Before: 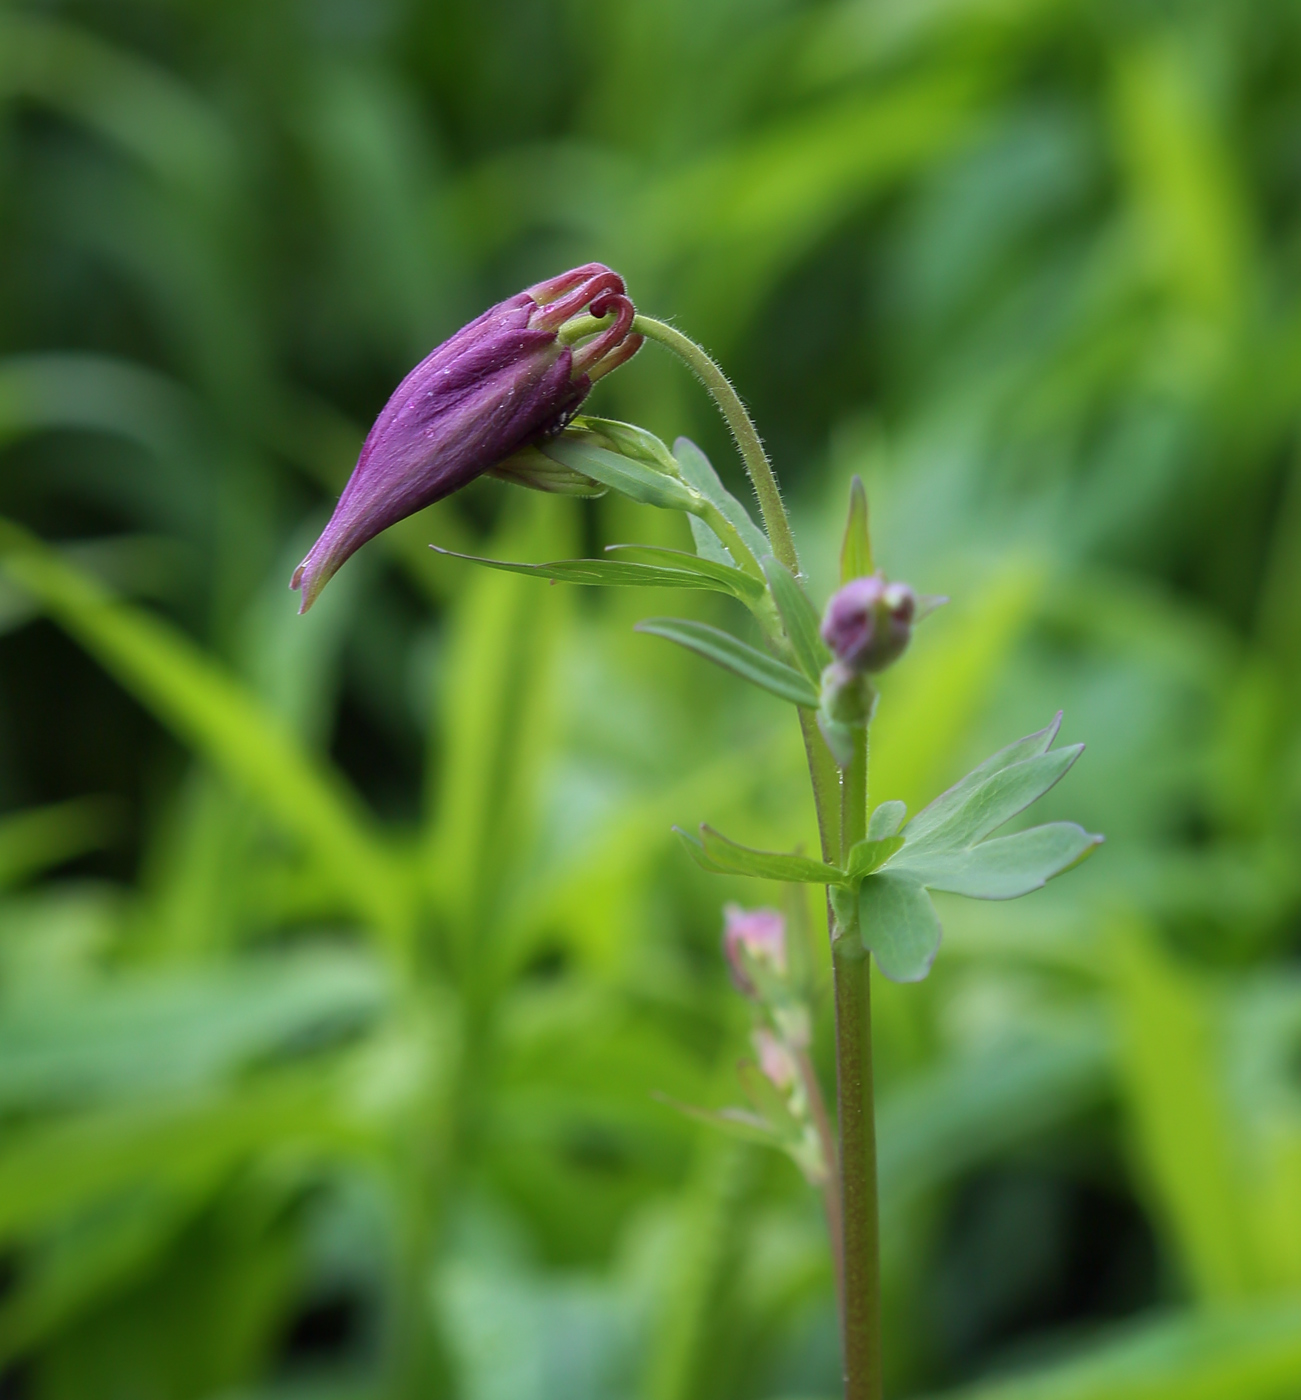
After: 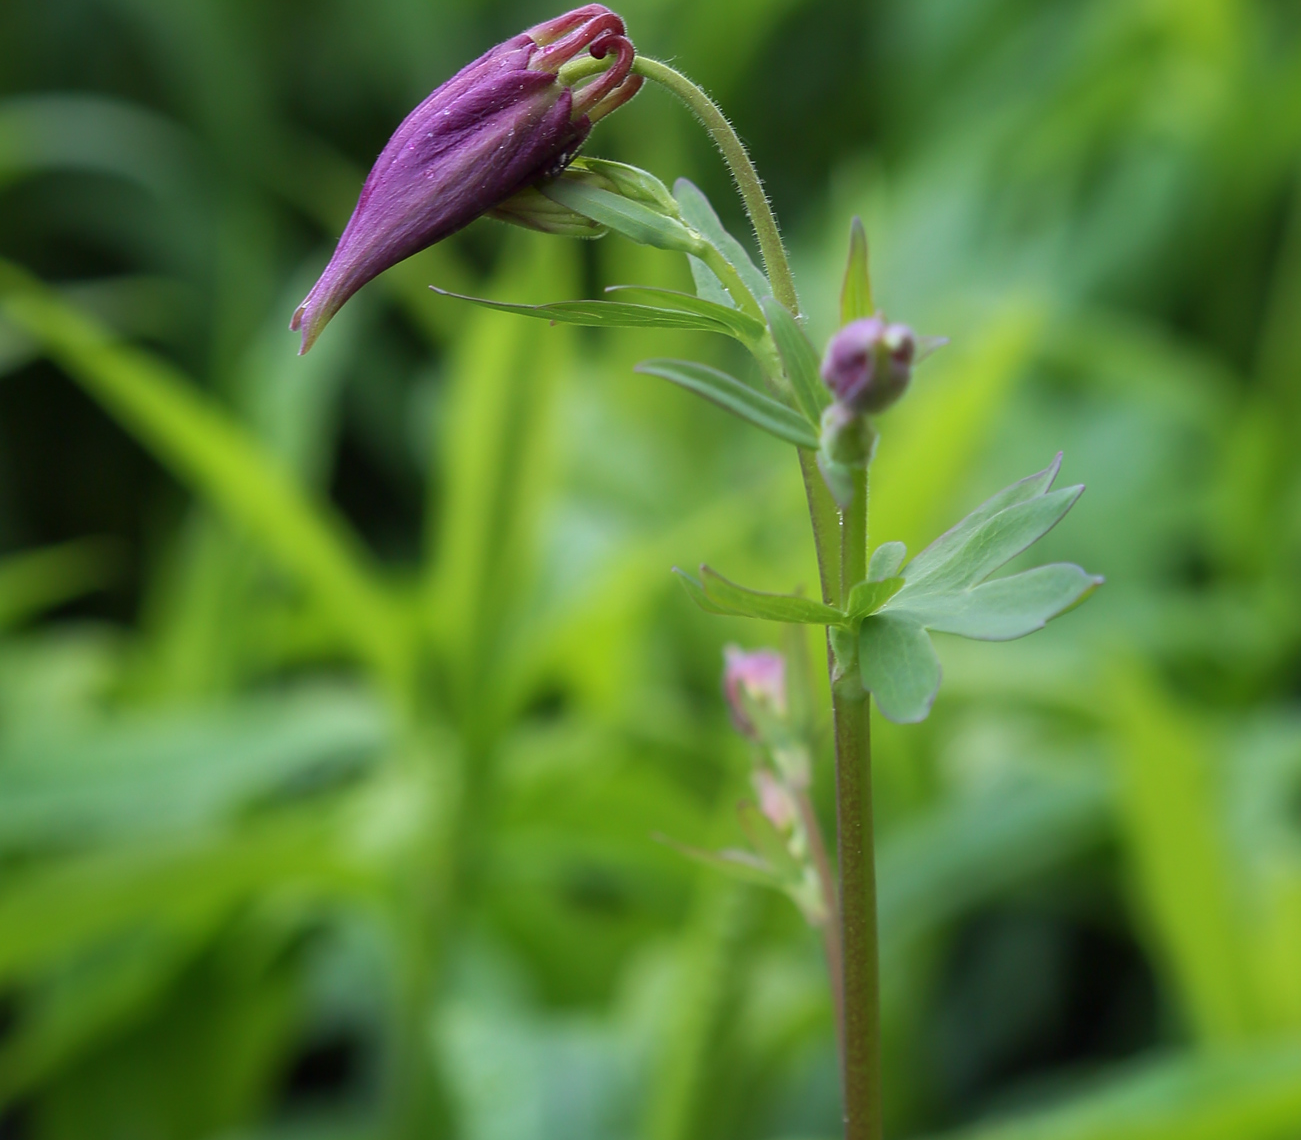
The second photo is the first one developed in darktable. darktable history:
crop and rotate: top 18.507%
rotate and perspective: automatic cropping off
